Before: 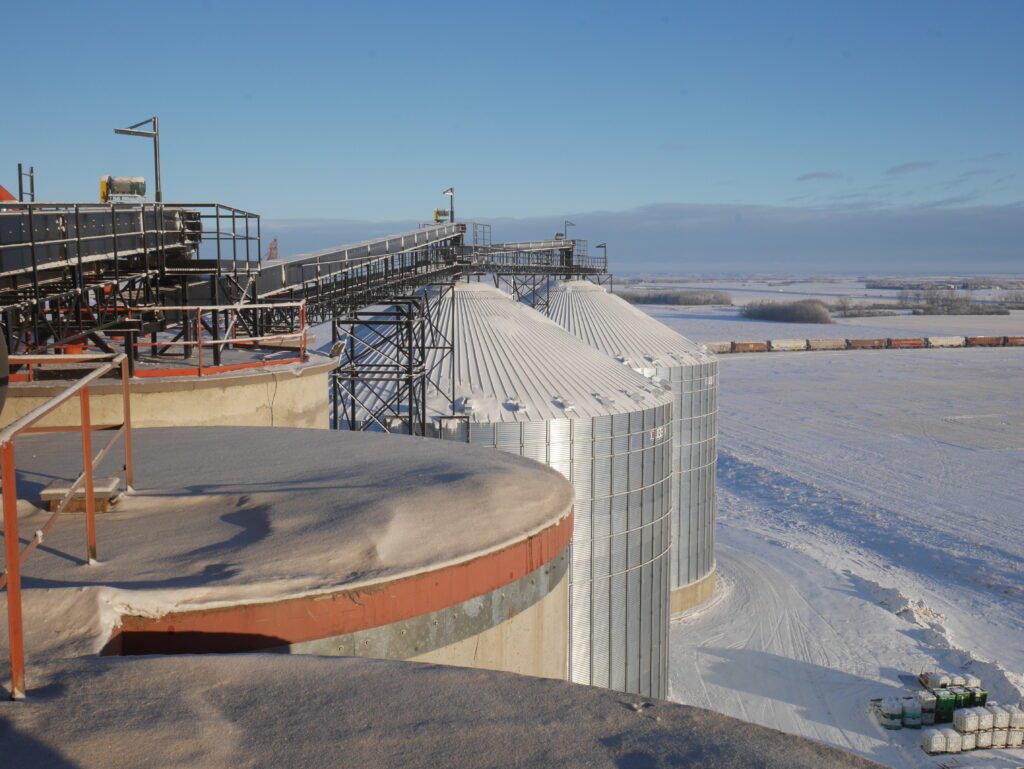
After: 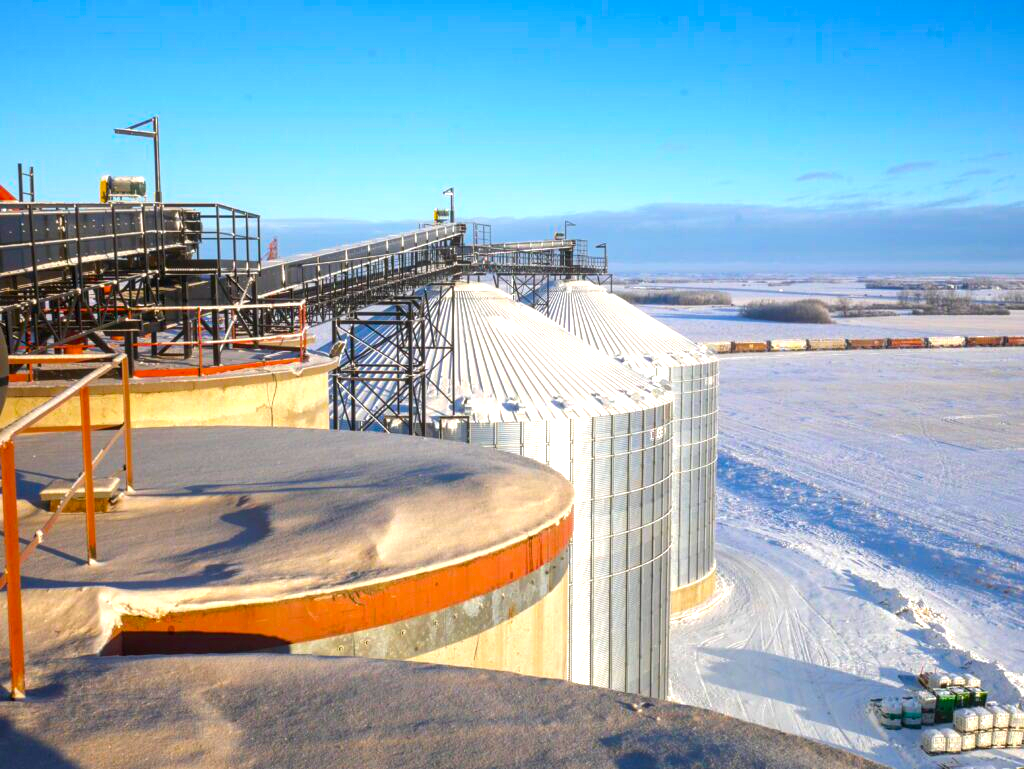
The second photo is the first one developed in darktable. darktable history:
color balance rgb: linear chroma grading › global chroma 10%, perceptual saturation grading › global saturation 40%, perceptual brilliance grading › global brilliance 30%, global vibrance 20%
local contrast: on, module defaults
